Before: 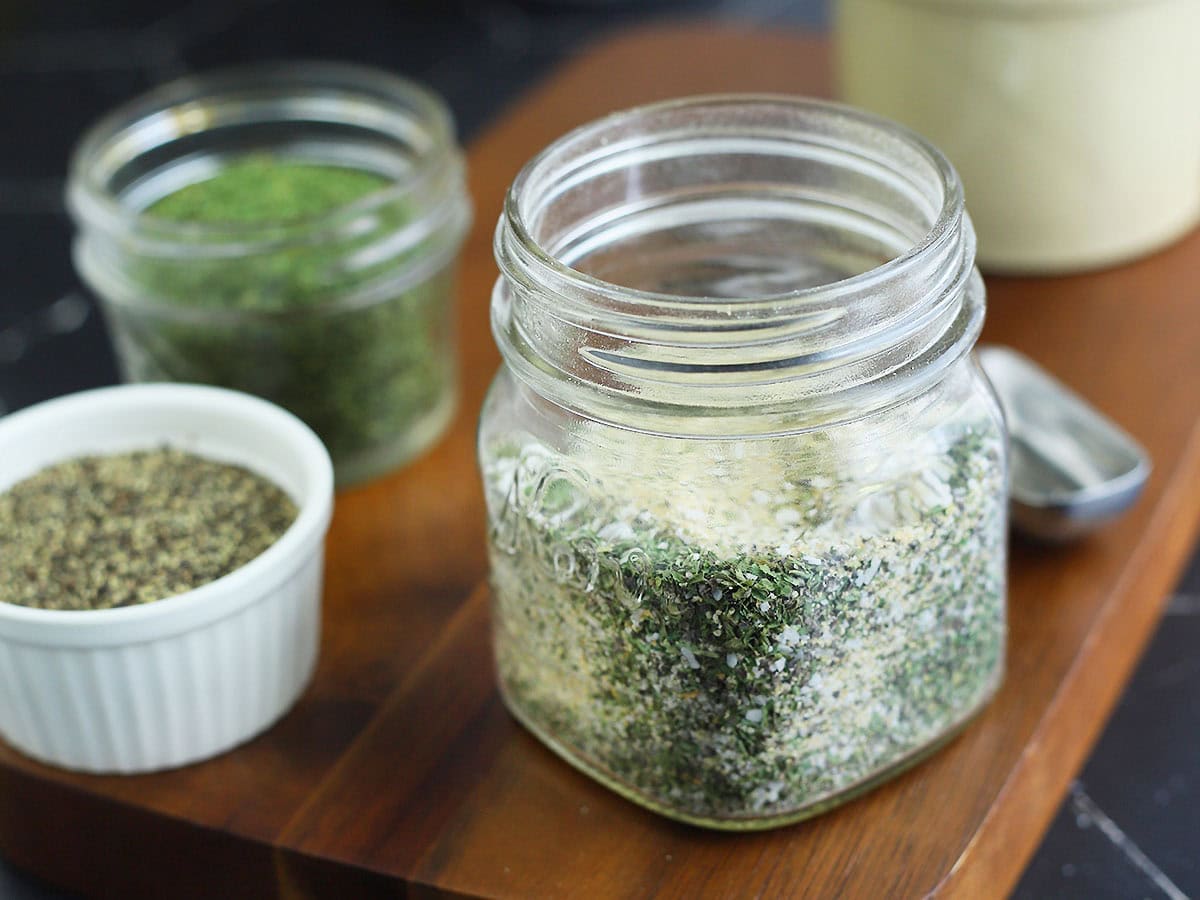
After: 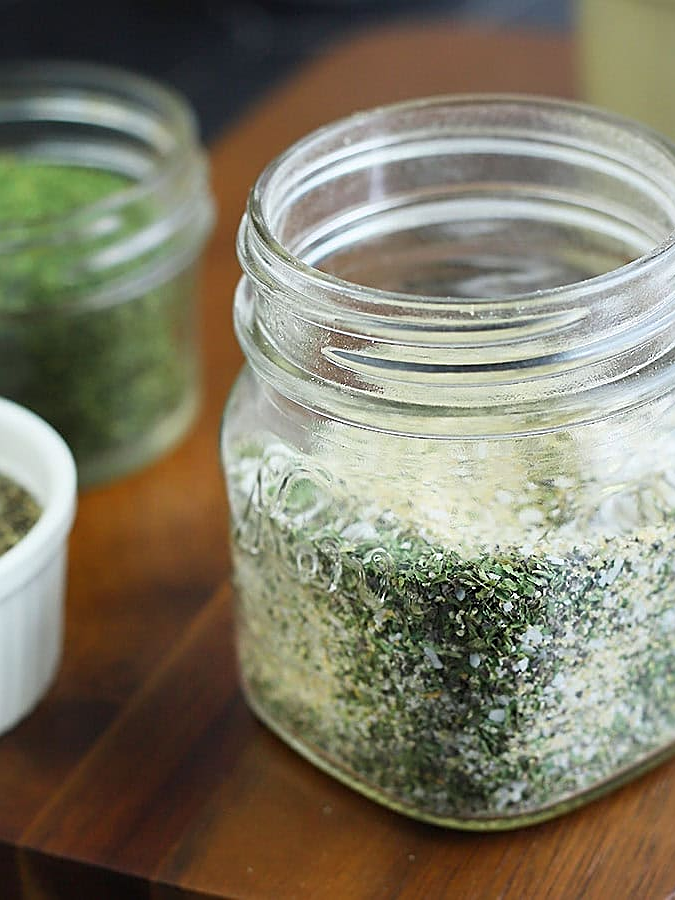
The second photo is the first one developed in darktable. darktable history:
sharpen: on, module defaults
crop: left 21.496%, right 22.254%
